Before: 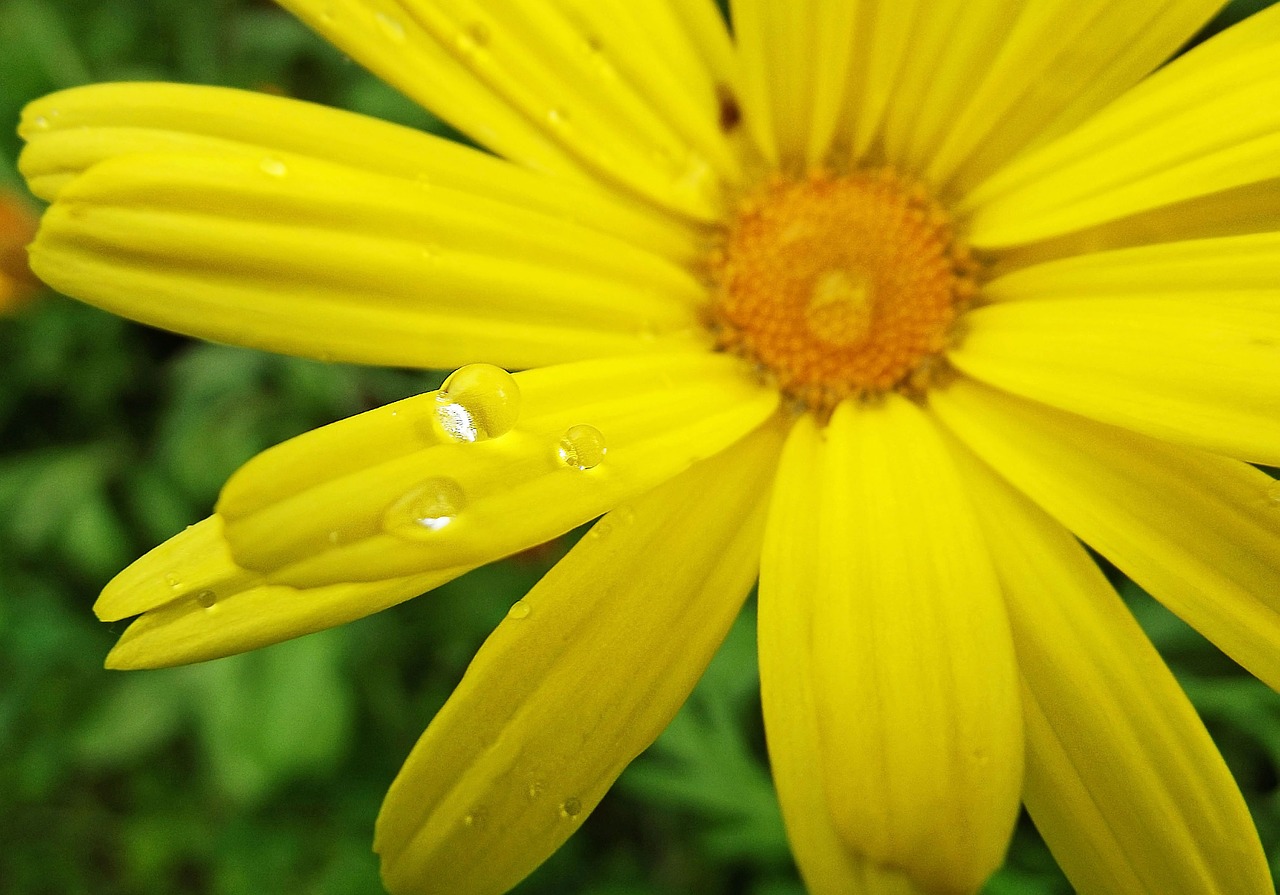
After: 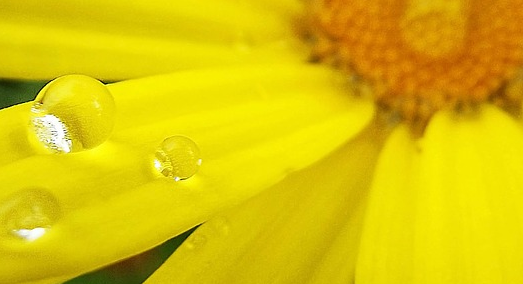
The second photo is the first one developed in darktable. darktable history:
crop: left 31.646%, top 32.359%, right 27.463%, bottom 35.836%
